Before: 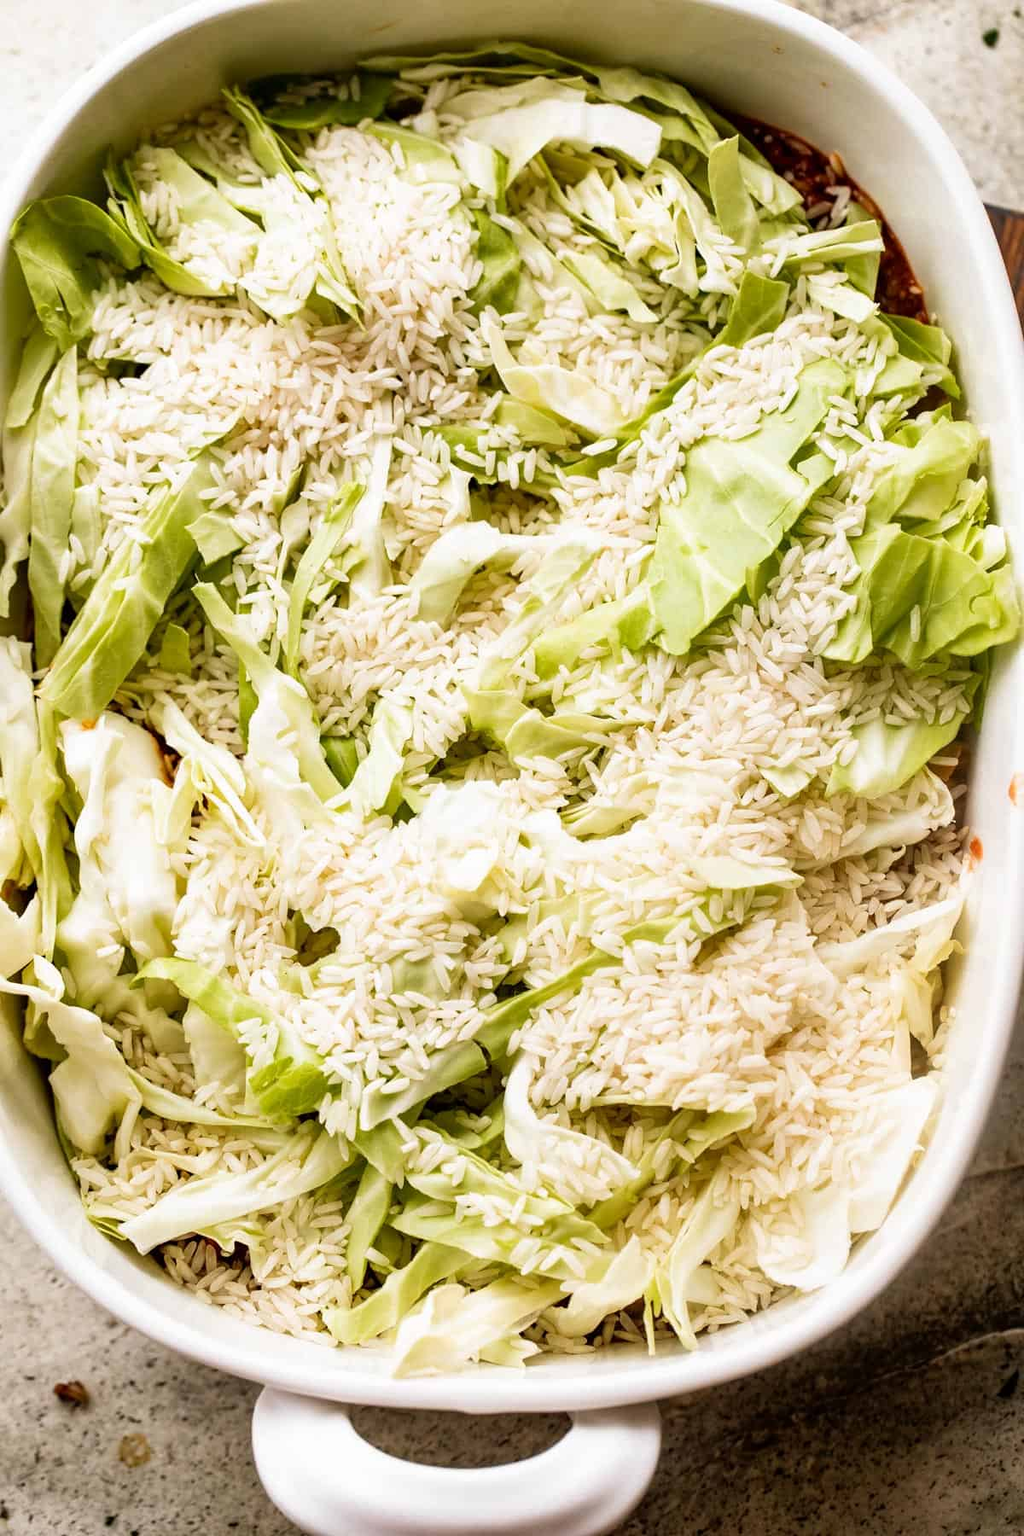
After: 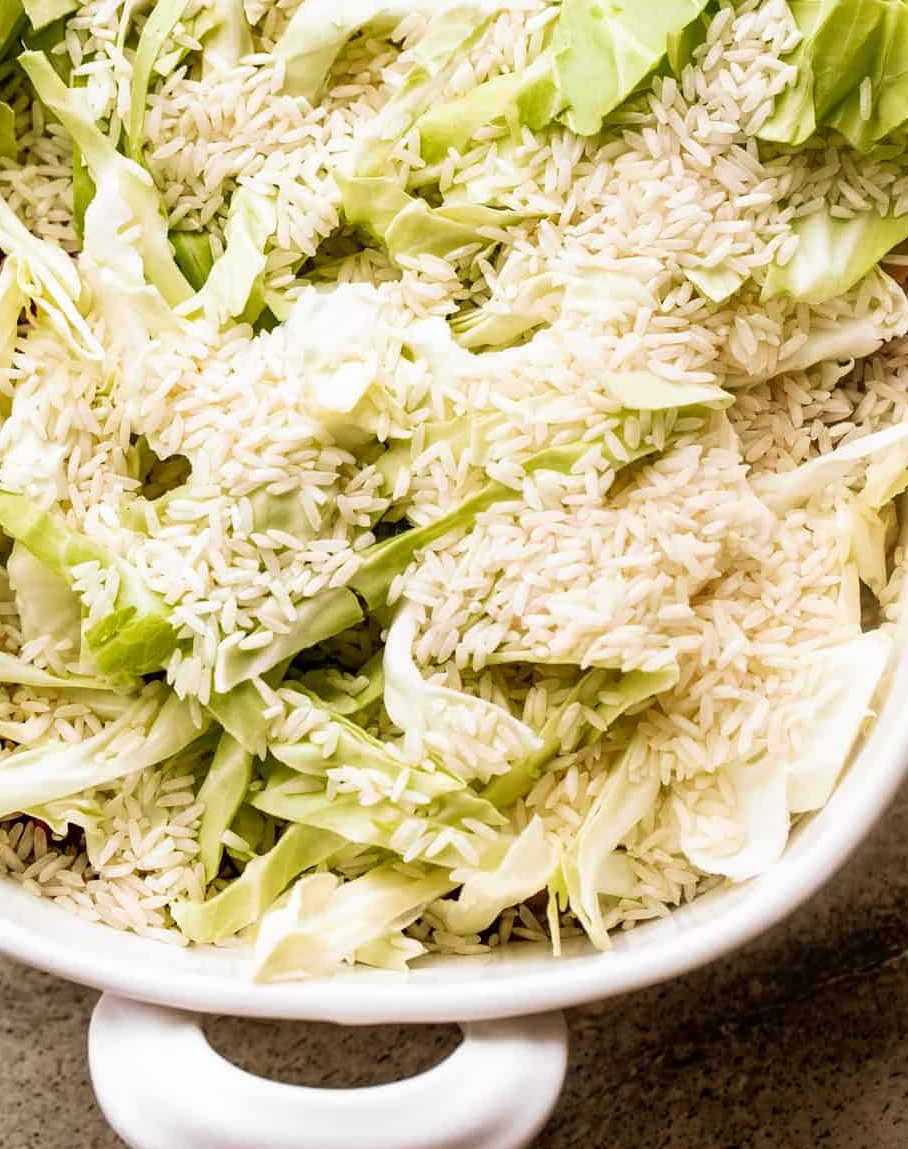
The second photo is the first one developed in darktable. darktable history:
exposure: compensate highlight preservation false
crop and rotate: left 17.299%, top 35.115%, right 7.015%, bottom 1.024%
